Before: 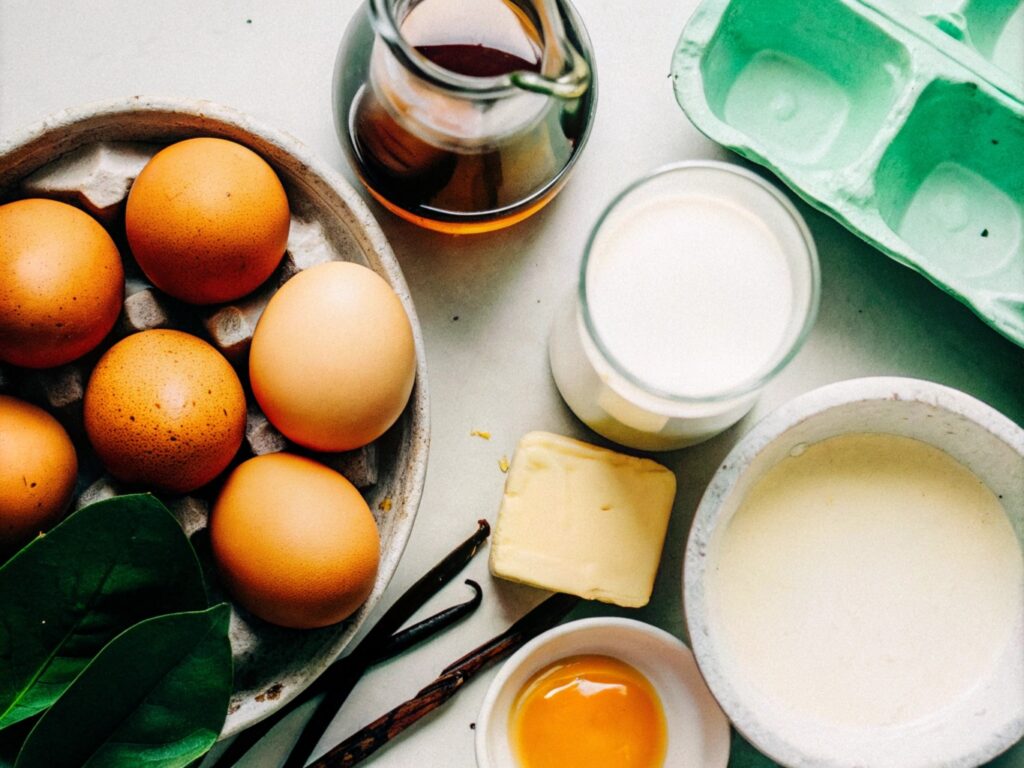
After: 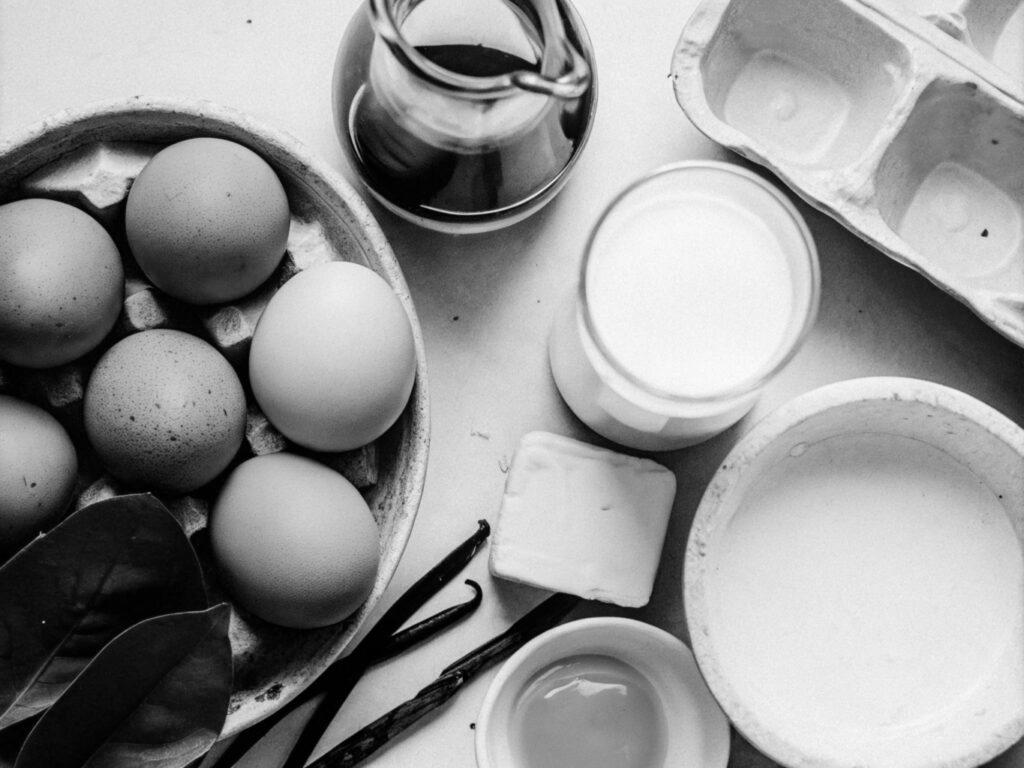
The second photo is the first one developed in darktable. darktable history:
monochrome: size 1
tone equalizer: on, module defaults
